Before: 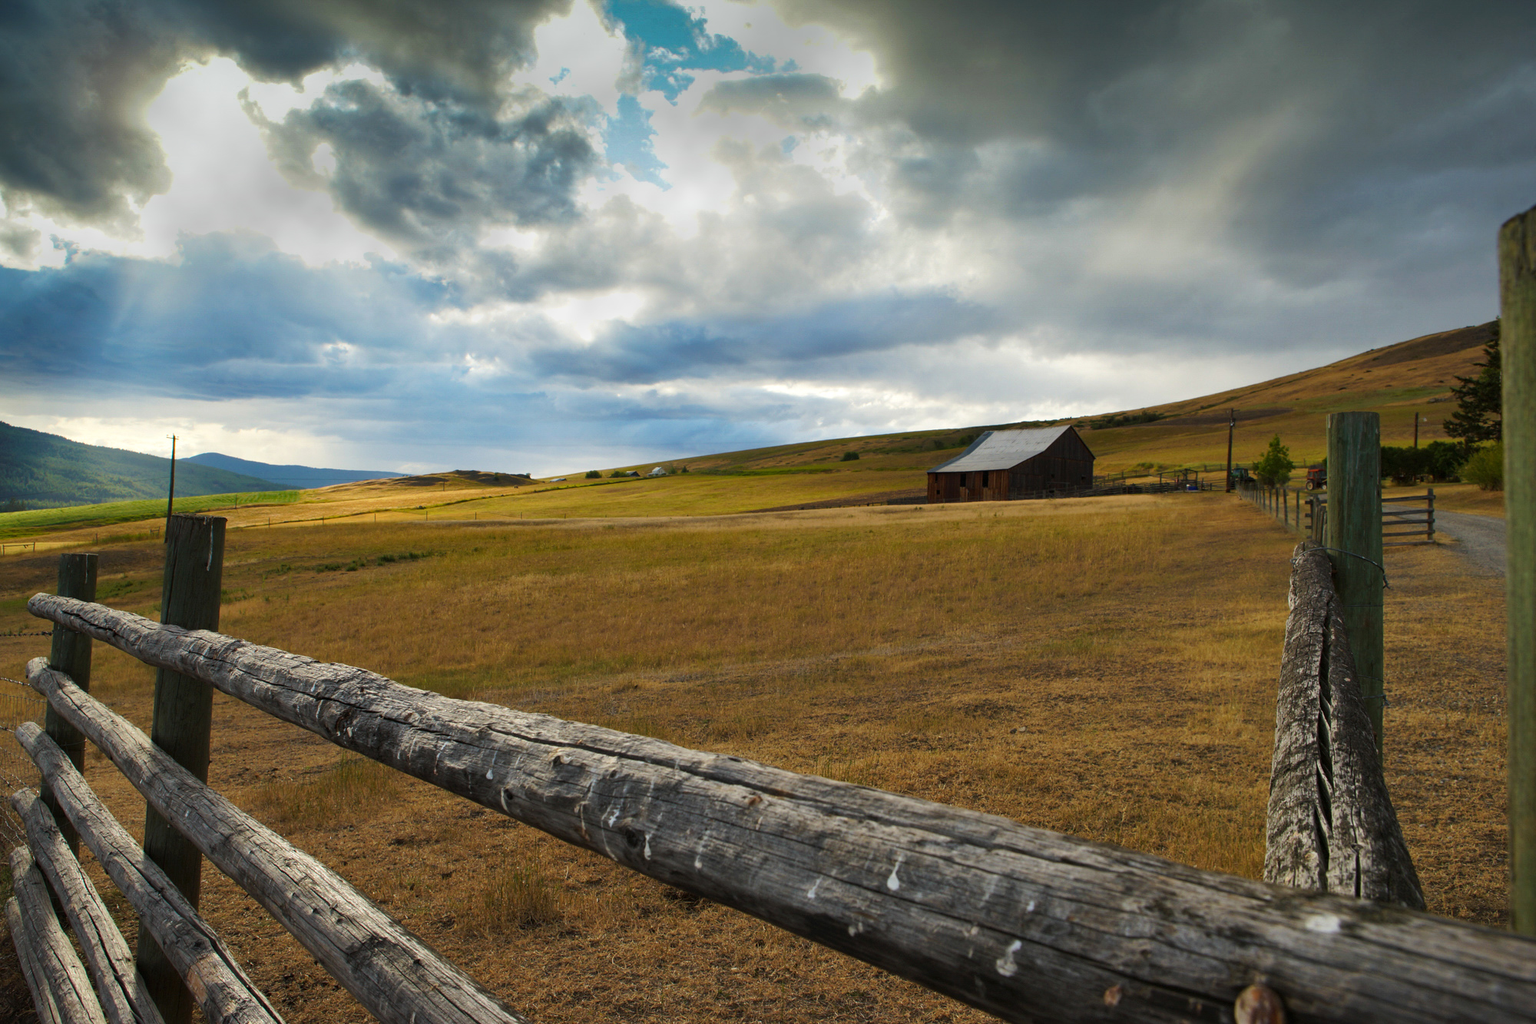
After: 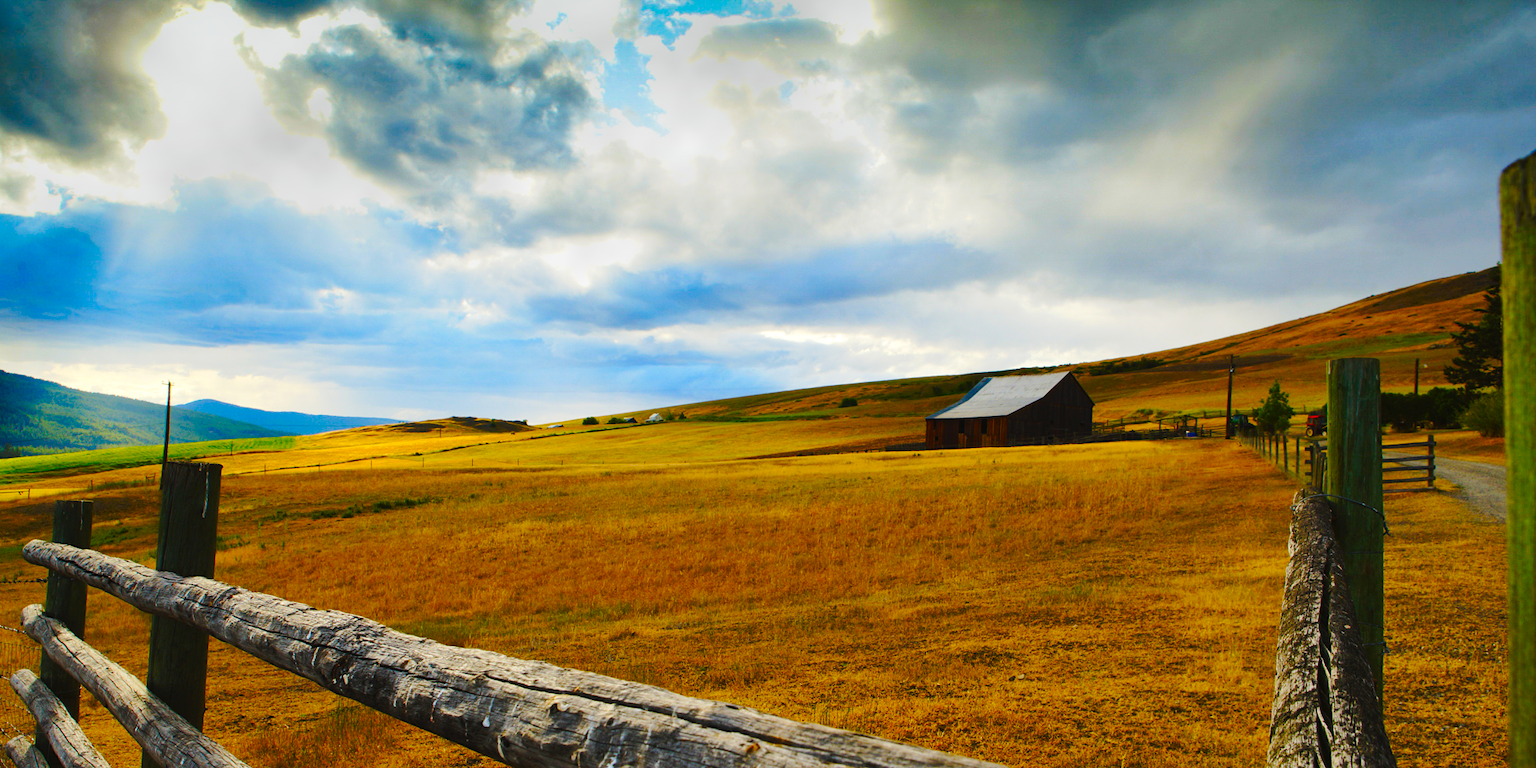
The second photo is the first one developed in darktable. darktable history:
tone curve: curves: ch0 [(0, 0) (0.003, 0.023) (0.011, 0.029) (0.025, 0.037) (0.044, 0.047) (0.069, 0.057) (0.1, 0.075) (0.136, 0.103) (0.177, 0.145) (0.224, 0.193) (0.277, 0.266) (0.335, 0.362) (0.399, 0.473) (0.468, 0.569) (0.543, 0.655) (0.623, 0.73) (0.709, 0.804) (0.801, 0.874) (0.898, 0.924) (1, 1)], preserve colors none
crop: left 0.387%, top 5.469%, bottom 19.809%
color contrast: green-magenta contrast 1.55, blue-yellow contrast 1.83
